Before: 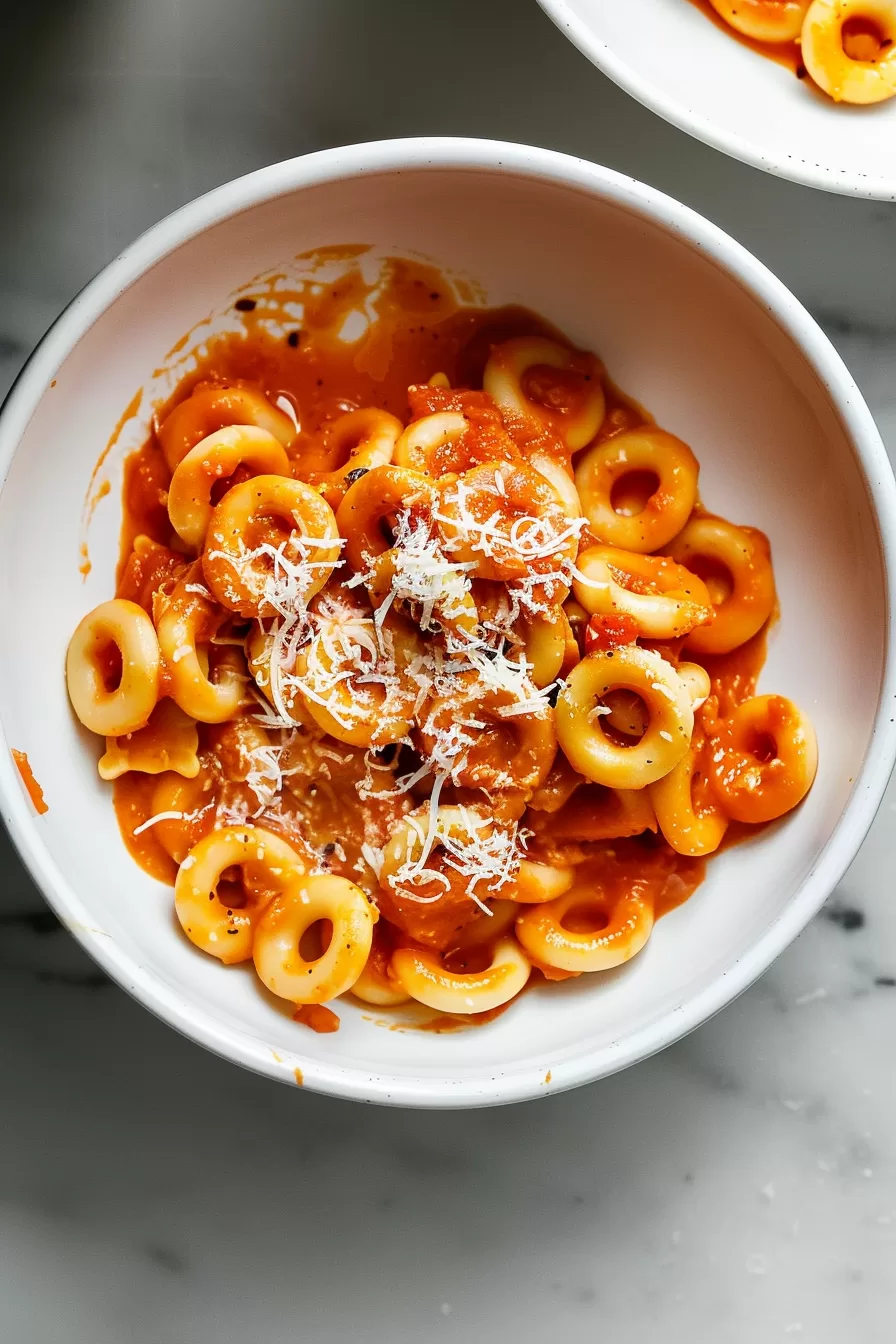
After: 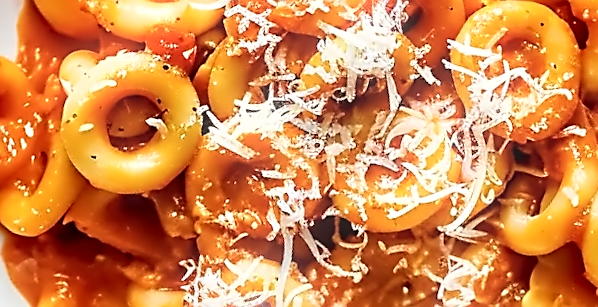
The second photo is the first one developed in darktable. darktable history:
crop and rotate: angle 16.12°, top 30.835%, bottom 35.653%
sharpen: on, module defaults
contrast equalizer: octaves 7, y [[0.5, 0.542, 0.583, 0.625, 0.667, 0.708], [0.5 ×6], [0.5 ×6], [0, 0.033, 0.067, 0.1, 0.133, 0.167], [0, 0.05, 0.1, 0.15, 0.2, 0.25]]
rotate and perspective: rotation -1.68°, lens shift (vertical) -0.146, crop left 0.049, crop right 0.912, crop top 0.032, crop bottom 0.96
bloom: size 5%, threshold 95%, strength 15%
